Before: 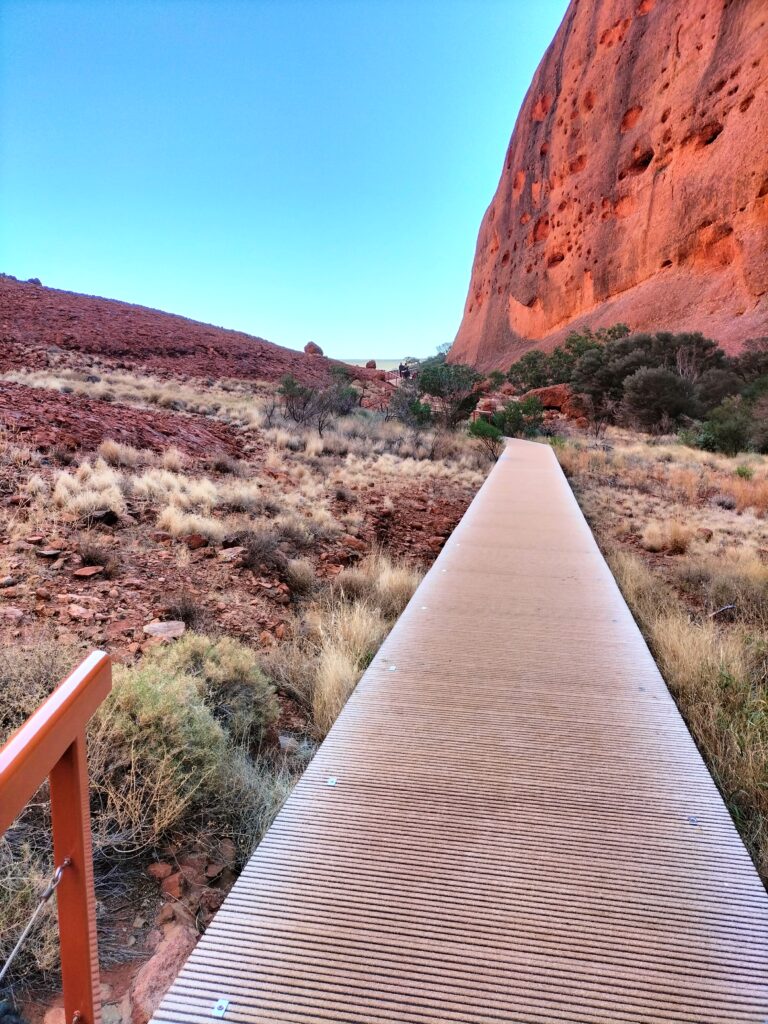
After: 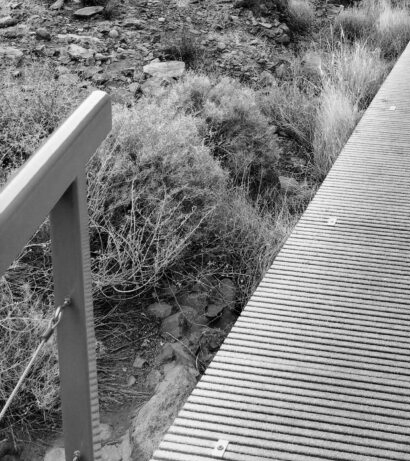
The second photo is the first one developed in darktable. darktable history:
crop and rotate: top 54.778%, right 46.61%, bottom 0.159%
monochrome: on, module defaults
